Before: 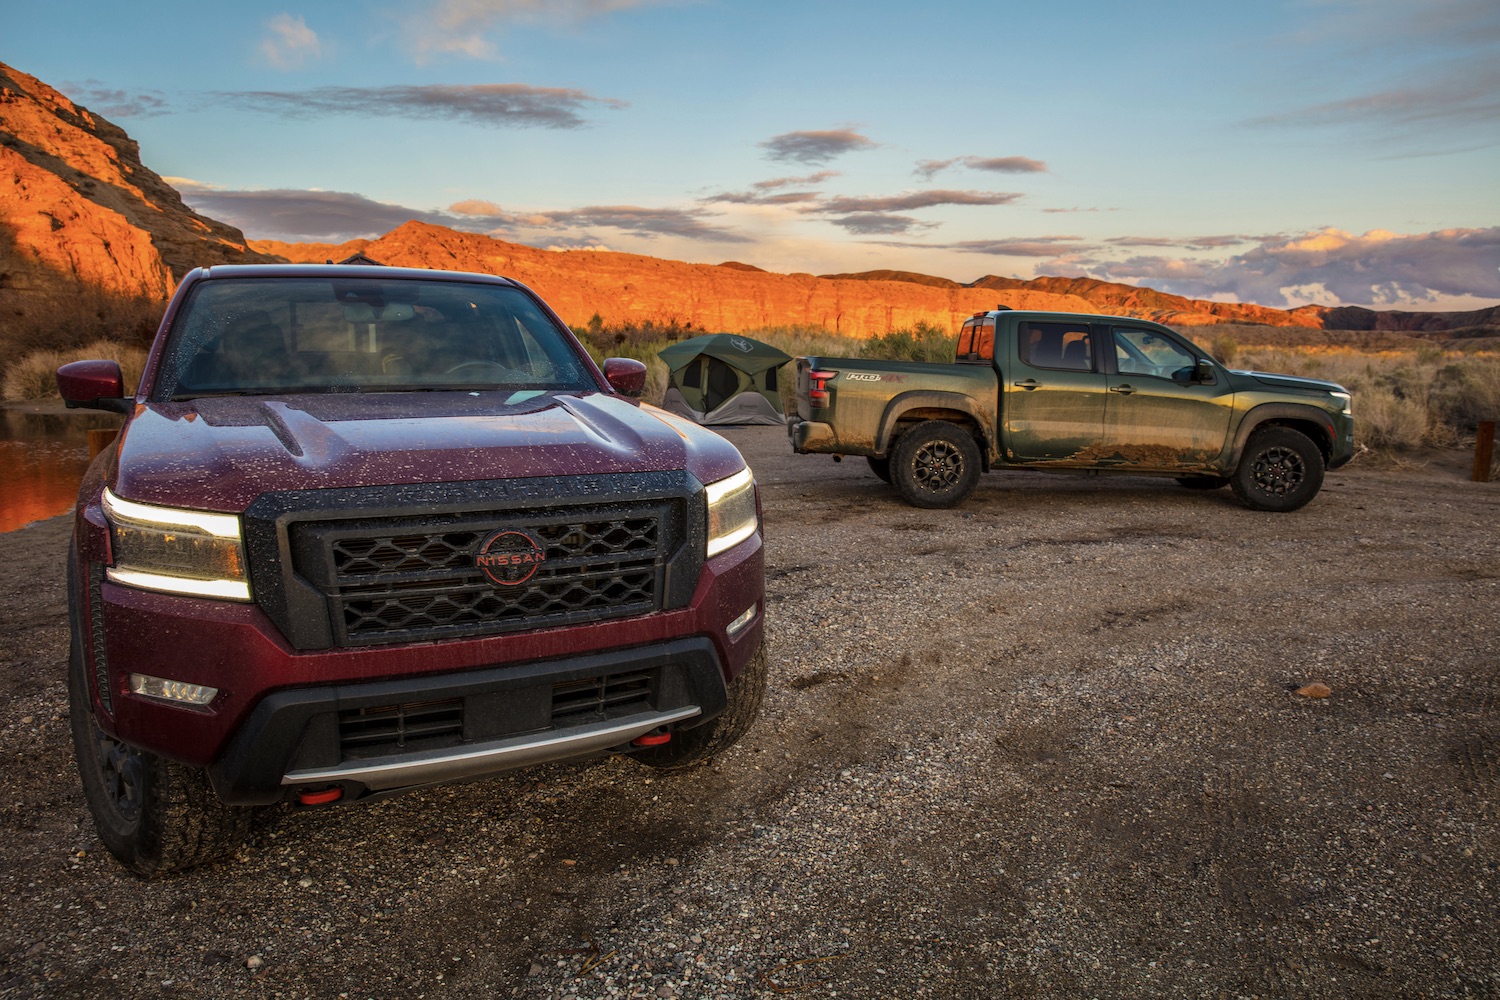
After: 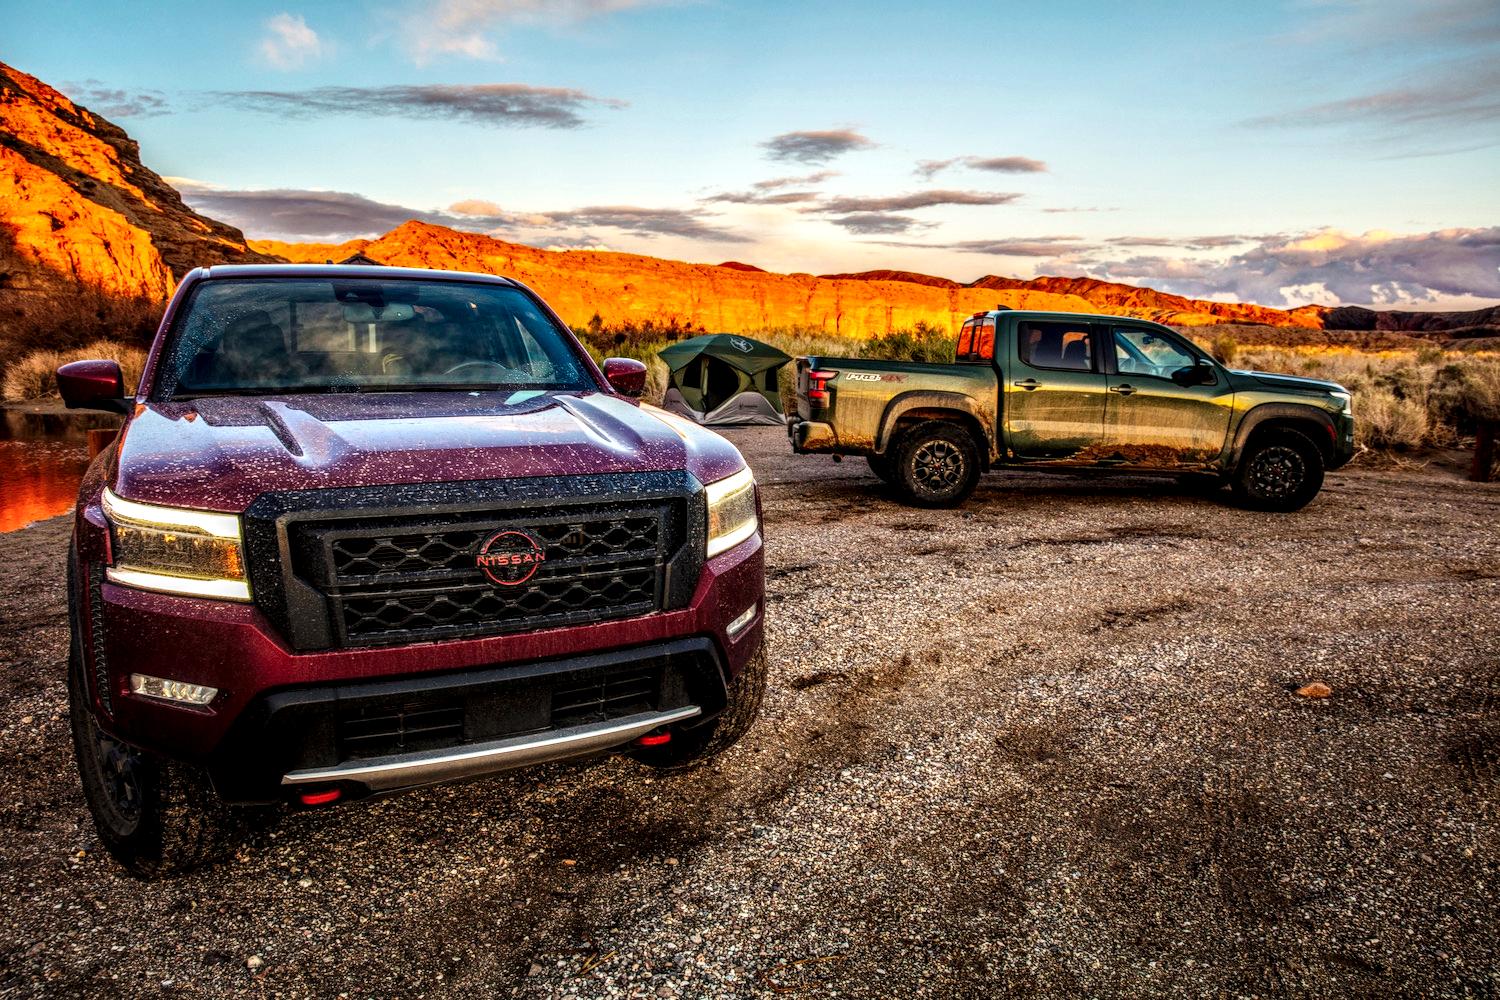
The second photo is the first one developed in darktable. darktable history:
local contrast: highlights 2%, shadows 4%, detail 182%
base curve: curves: ch0 [(0, 0) (0.032, 0.025) (0.121, 0.166) (0.206, 0.329) (0.605, 0.79) (1, 1)], preserve colors none
